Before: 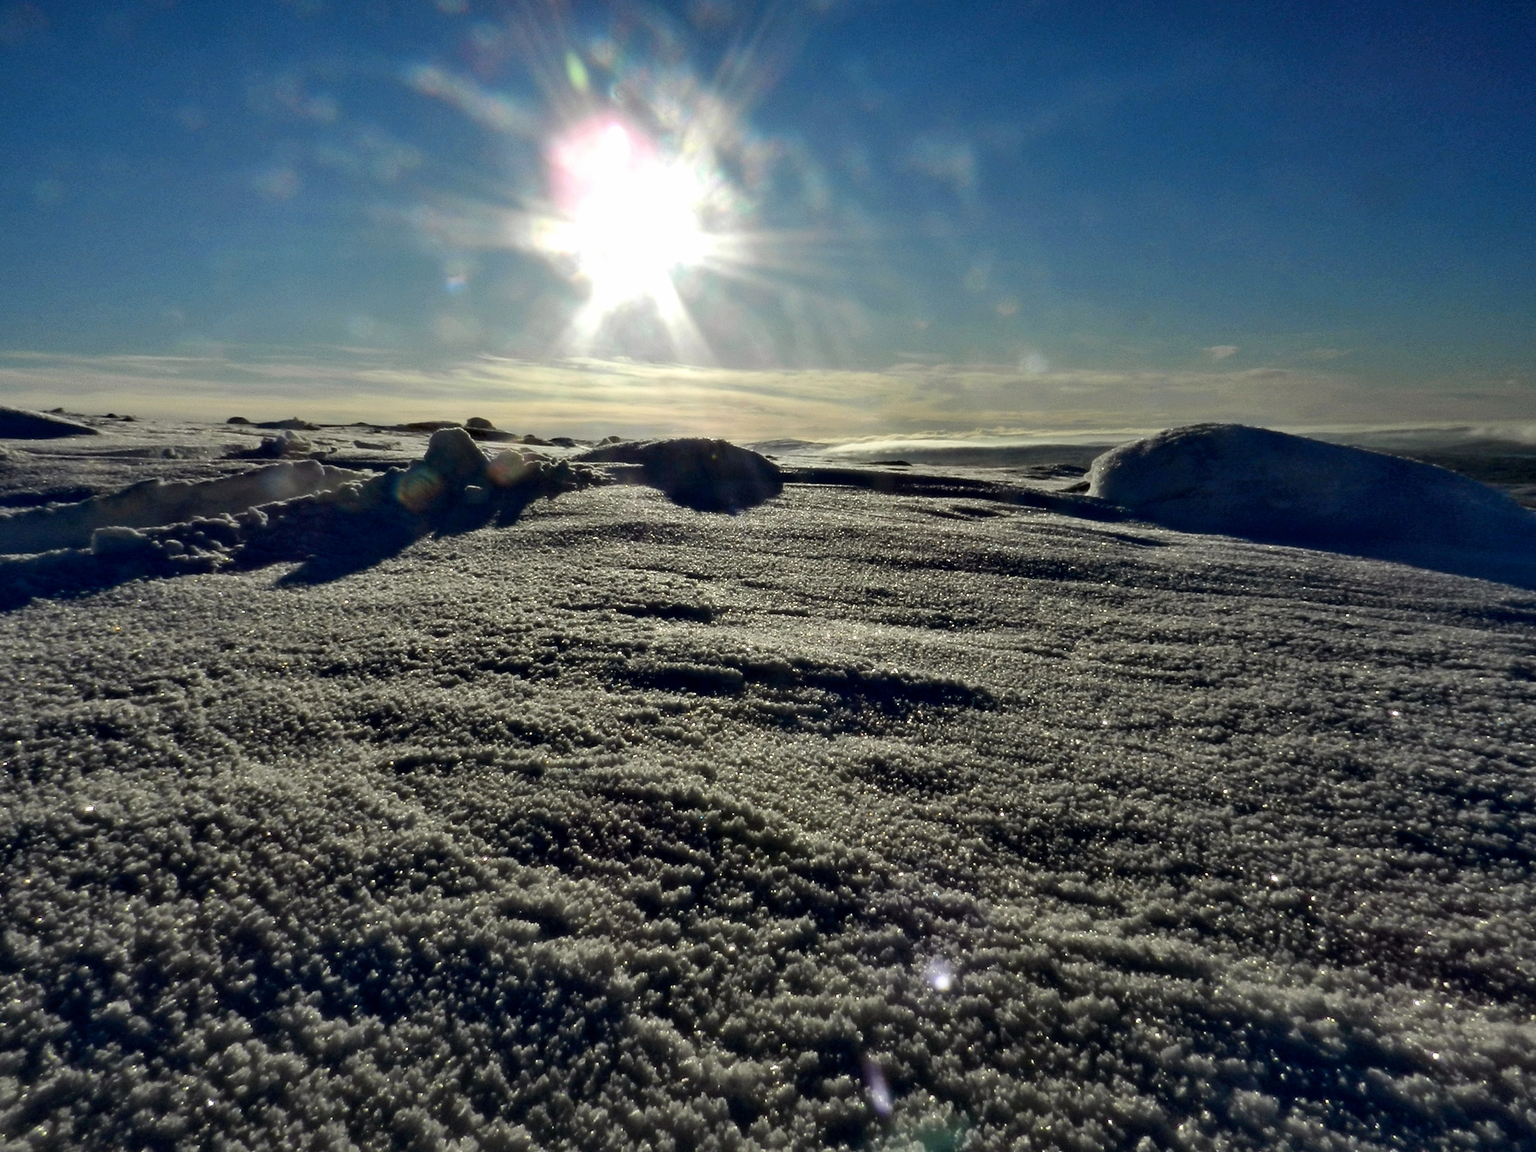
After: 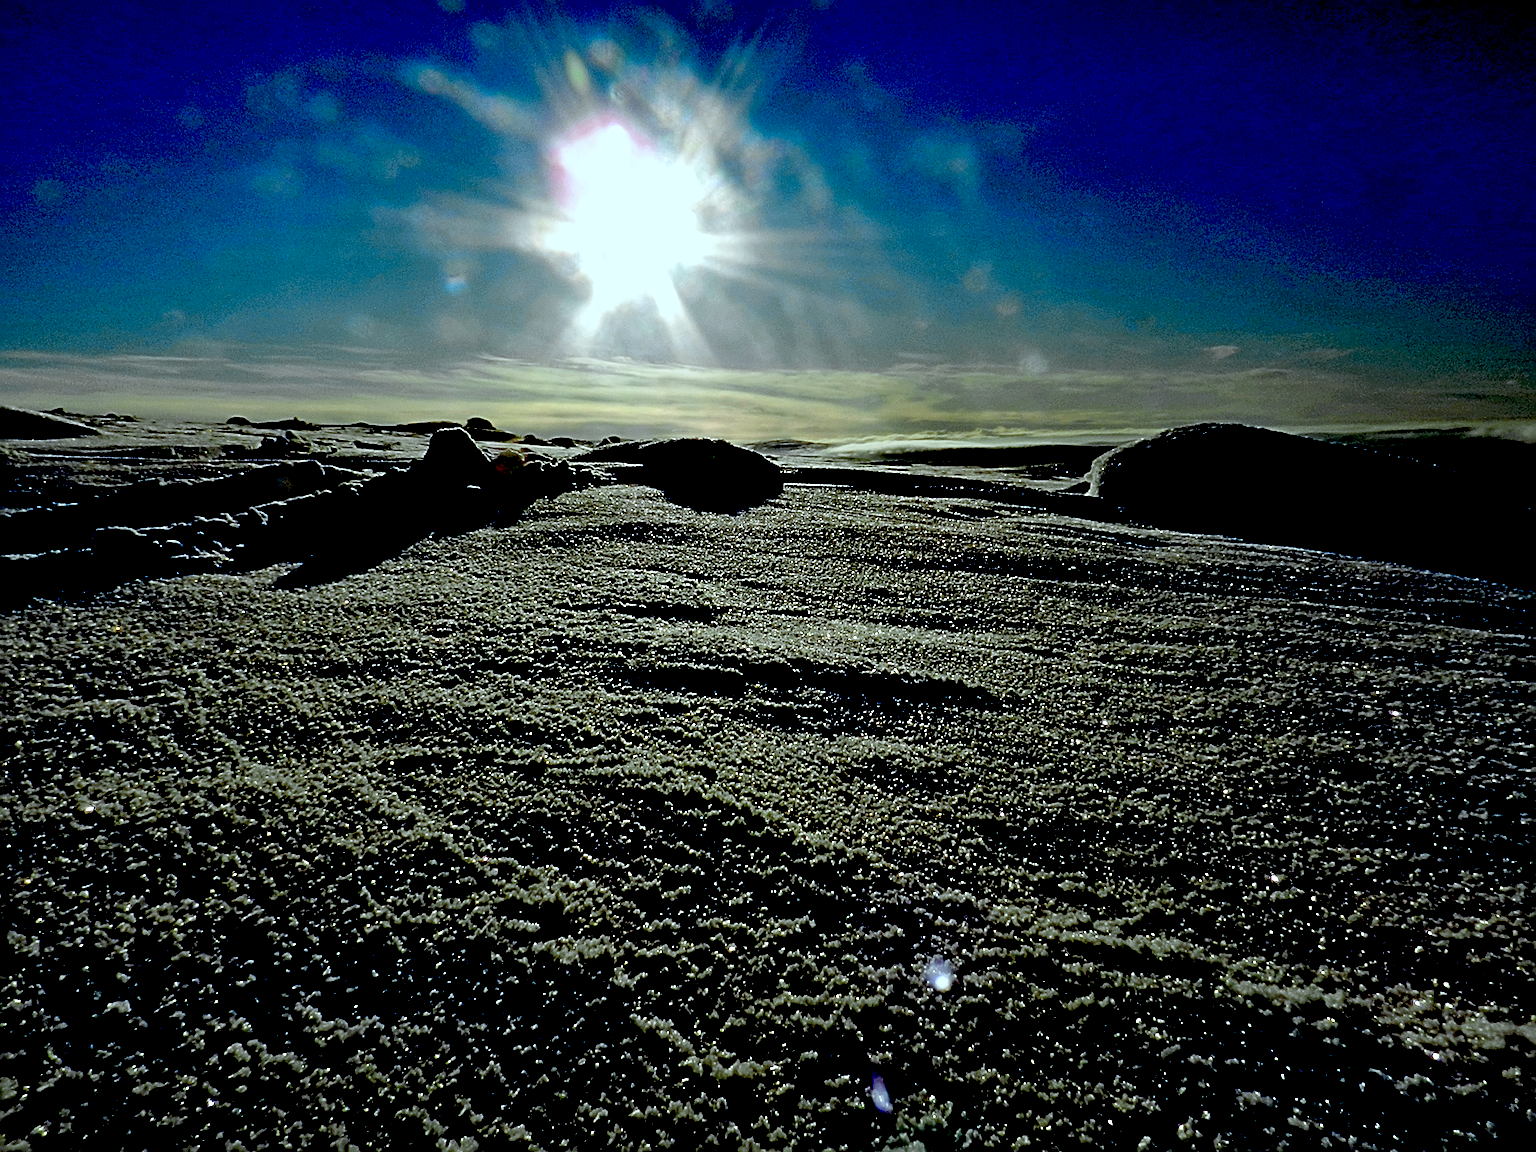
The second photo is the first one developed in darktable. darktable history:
sharpen: radius 2.537, amount 0.631
color zones: curves: ch0 [(0.004, 0.305) (0.261, 0.623) (0.389, 0.399) (0.708, 0.571) (0.947, 0.34)]; ch1 [(0.025, 0.645) (0.229, 0.584) (0.326, 0.551) (0.484, 0.262) (0.757, 0.643)]
exposure: black level correction 0.099, exposure -0.093 EV, compensate exposure bias true, compensate highlight preservation false
color correction: highlights a* -10.22, highlights b* -9.71
